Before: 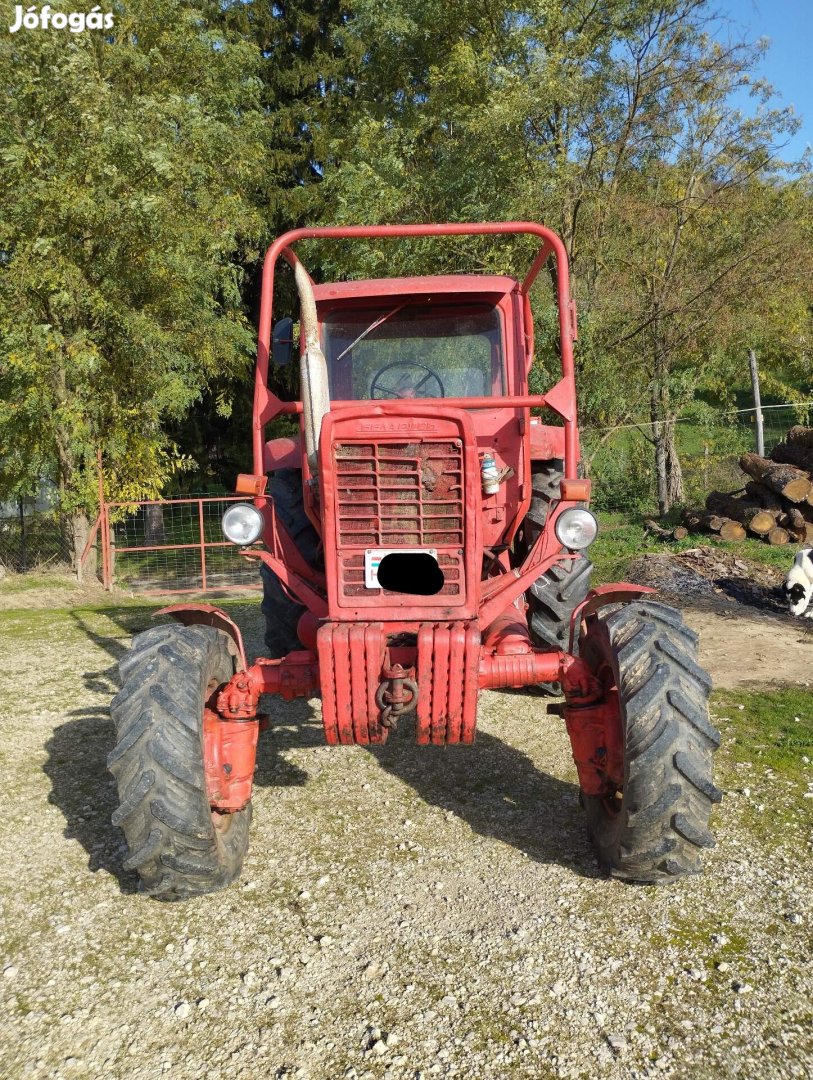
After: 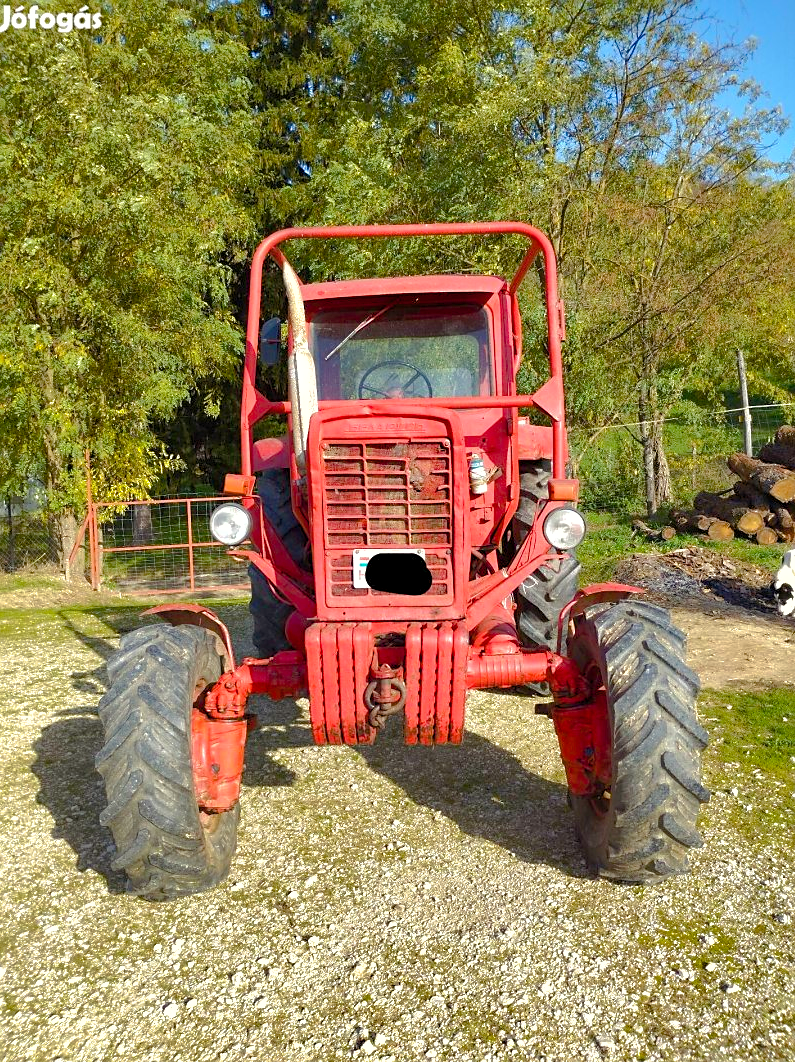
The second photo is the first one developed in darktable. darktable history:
color balance rgb: shadows lift › chroma 1.021%, shadows lift › hue 29.55°, highlights gain › luminance 5.786%, highlights gain › chroma 1.28%, highlights gain › hue 91.74°, perceptual saturation grading › global saturation 34.849%, perceptual saturation grading › highlights -29.903%, perceptual saturation grading › shadows 35.374%, perceptual brilliance grading › global brilliance 2.426%, perceptual brilliance grading › highlights -3.994%
shadows and highlights: shadows 39.5, highlights -59.98
sharpen: radius 1.511, amount 0.365, threshold 1.255
exposure: black level correction 0.001, exposure 0.498 EV, compensate exposure bias true, compensate highlight preservation false
crop and rotate: left 1.499%, right 0.595%, bottom 1.649%
